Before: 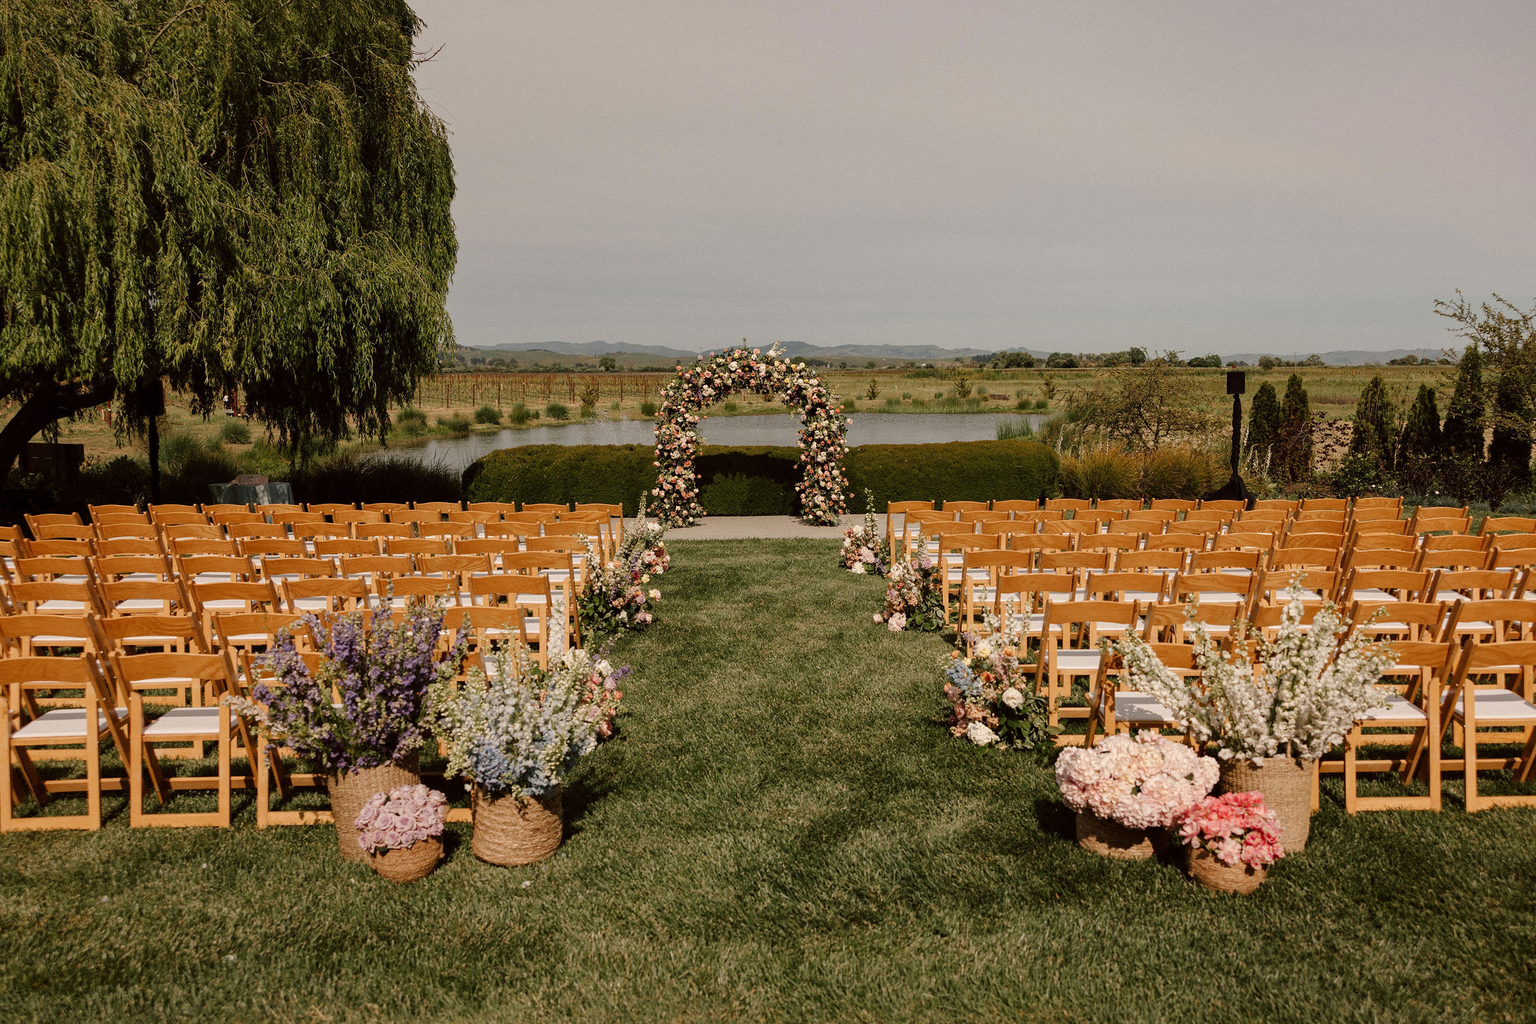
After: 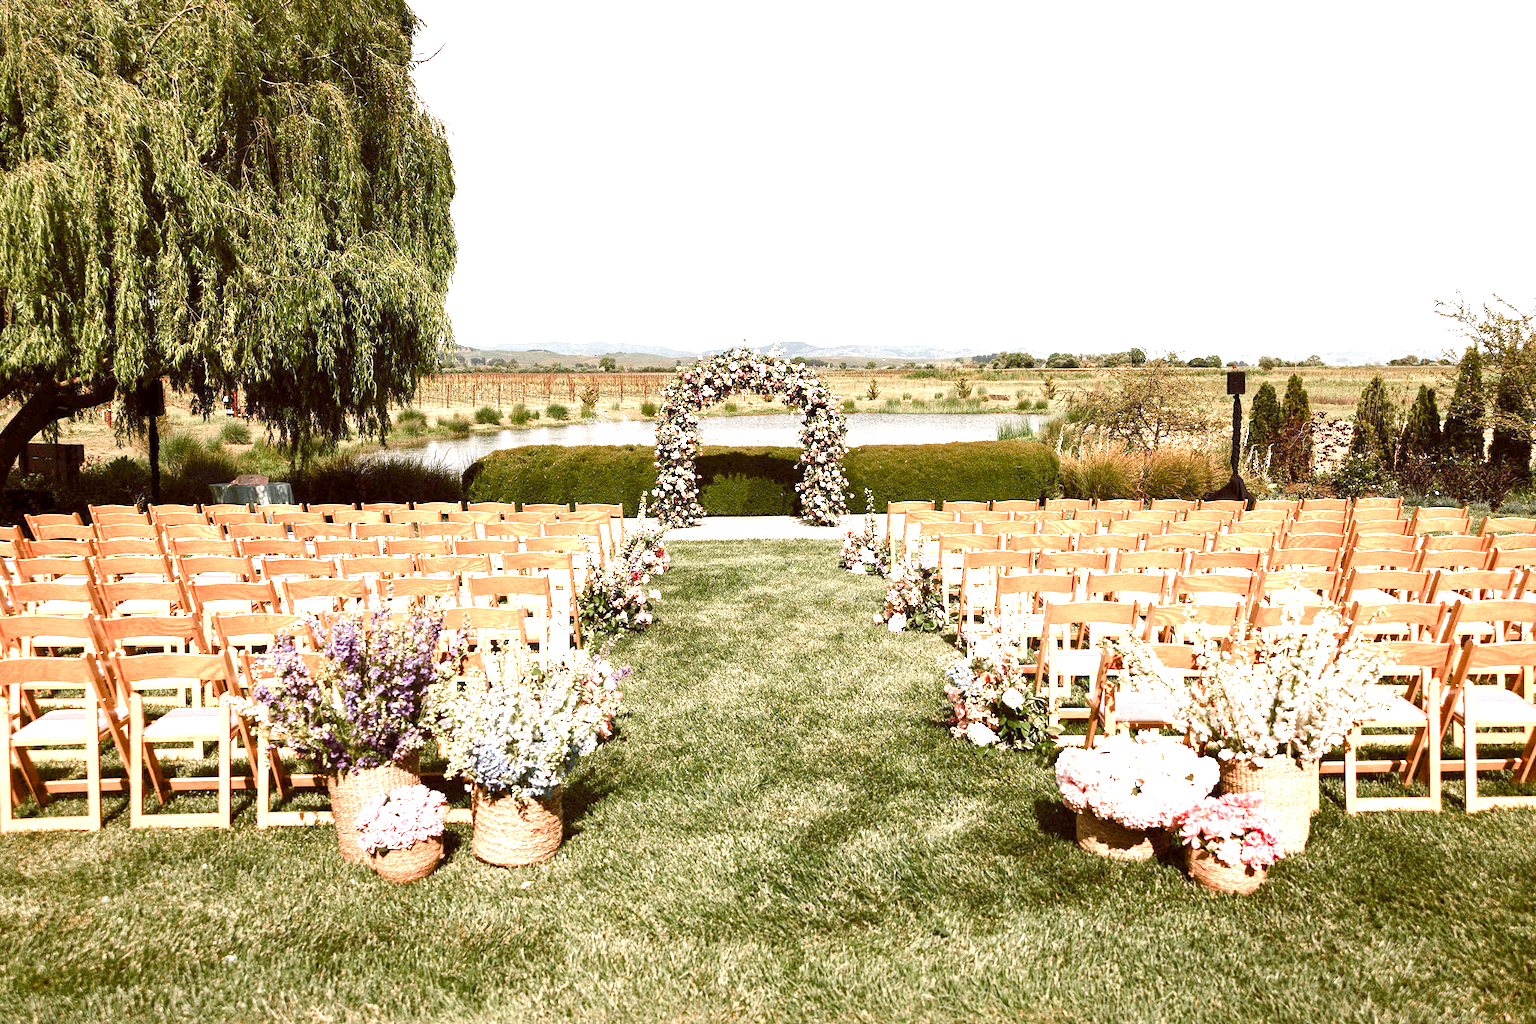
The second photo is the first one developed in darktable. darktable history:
exposure: exposure 1.988 EV, compensate highlight preservation false
color balance rgb: perceptual saturation grading › global saturation 20%, perceptual saturation grading › highlights -49.502%, perceptual saturation grading › shadows 26.15%, perceptual brilliance grading › global brilliance 2.935%, perceptual brilliance grading › highlights -2.508%, perceptual brilliance grading › shadows 3.784%
color correction: highlights a* -0.079, highlights b* -5.85, shadows a* -0.141, shadows b* -0.088
